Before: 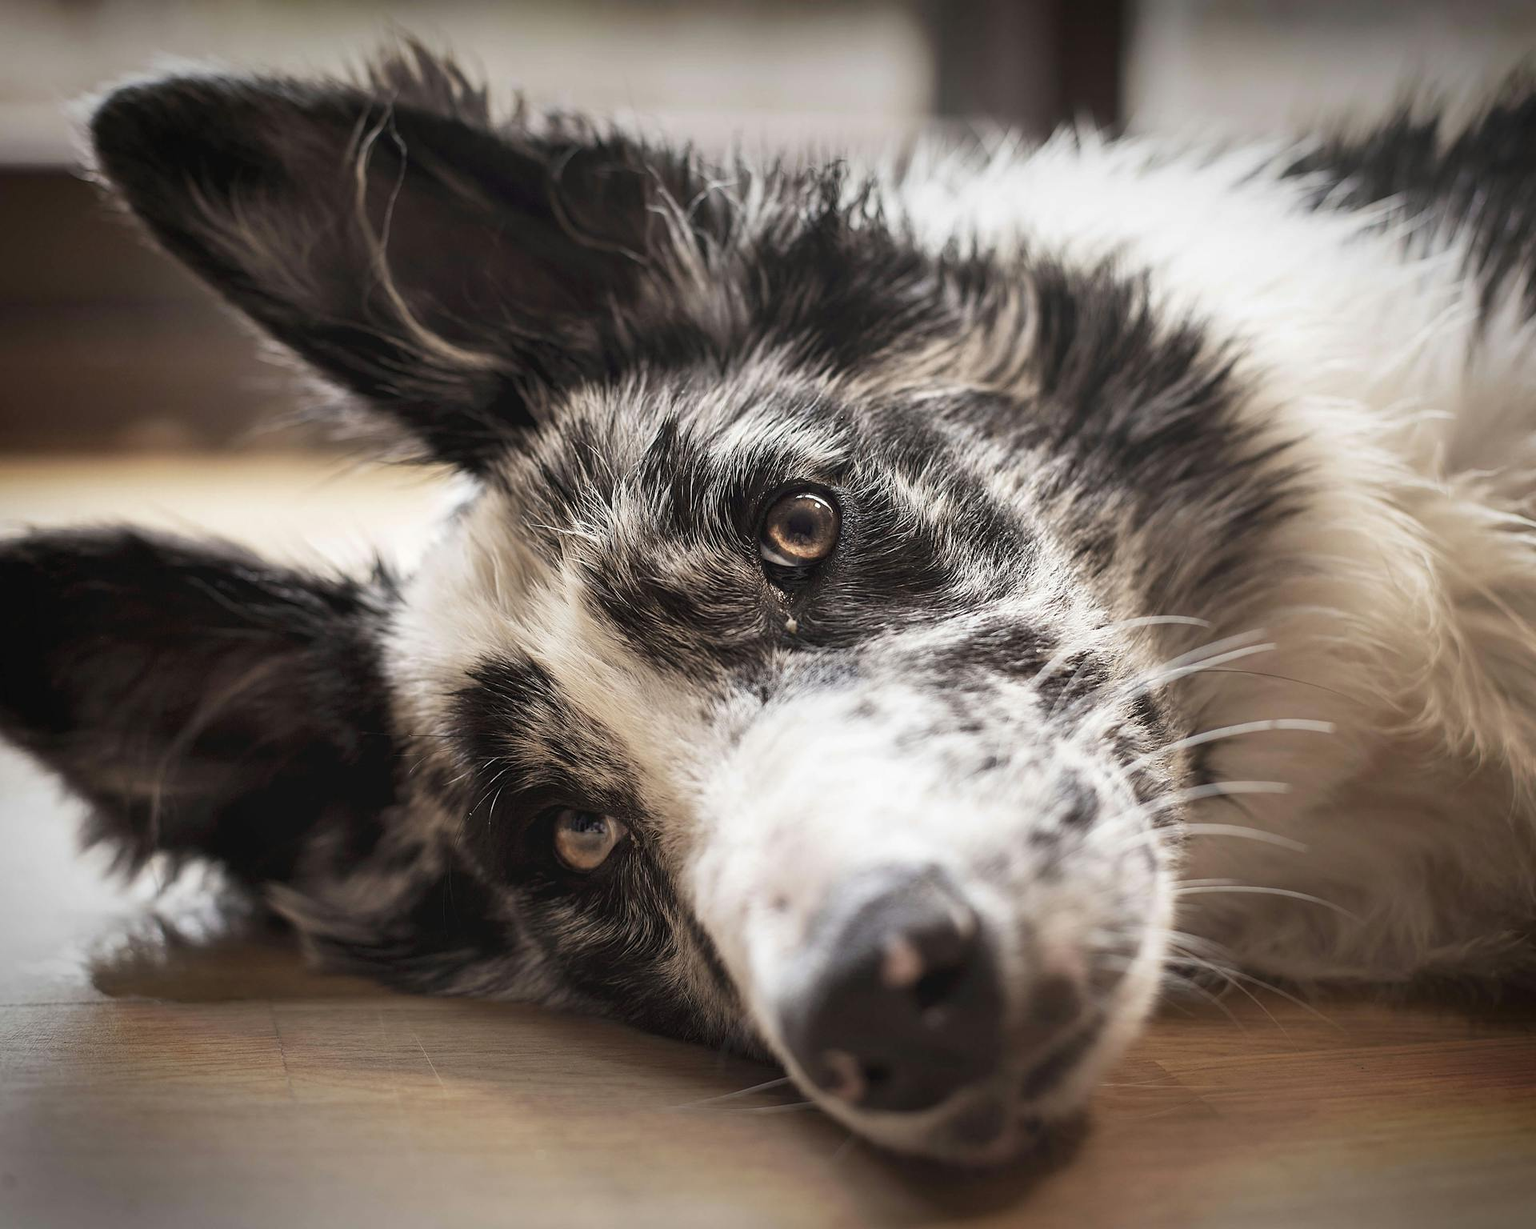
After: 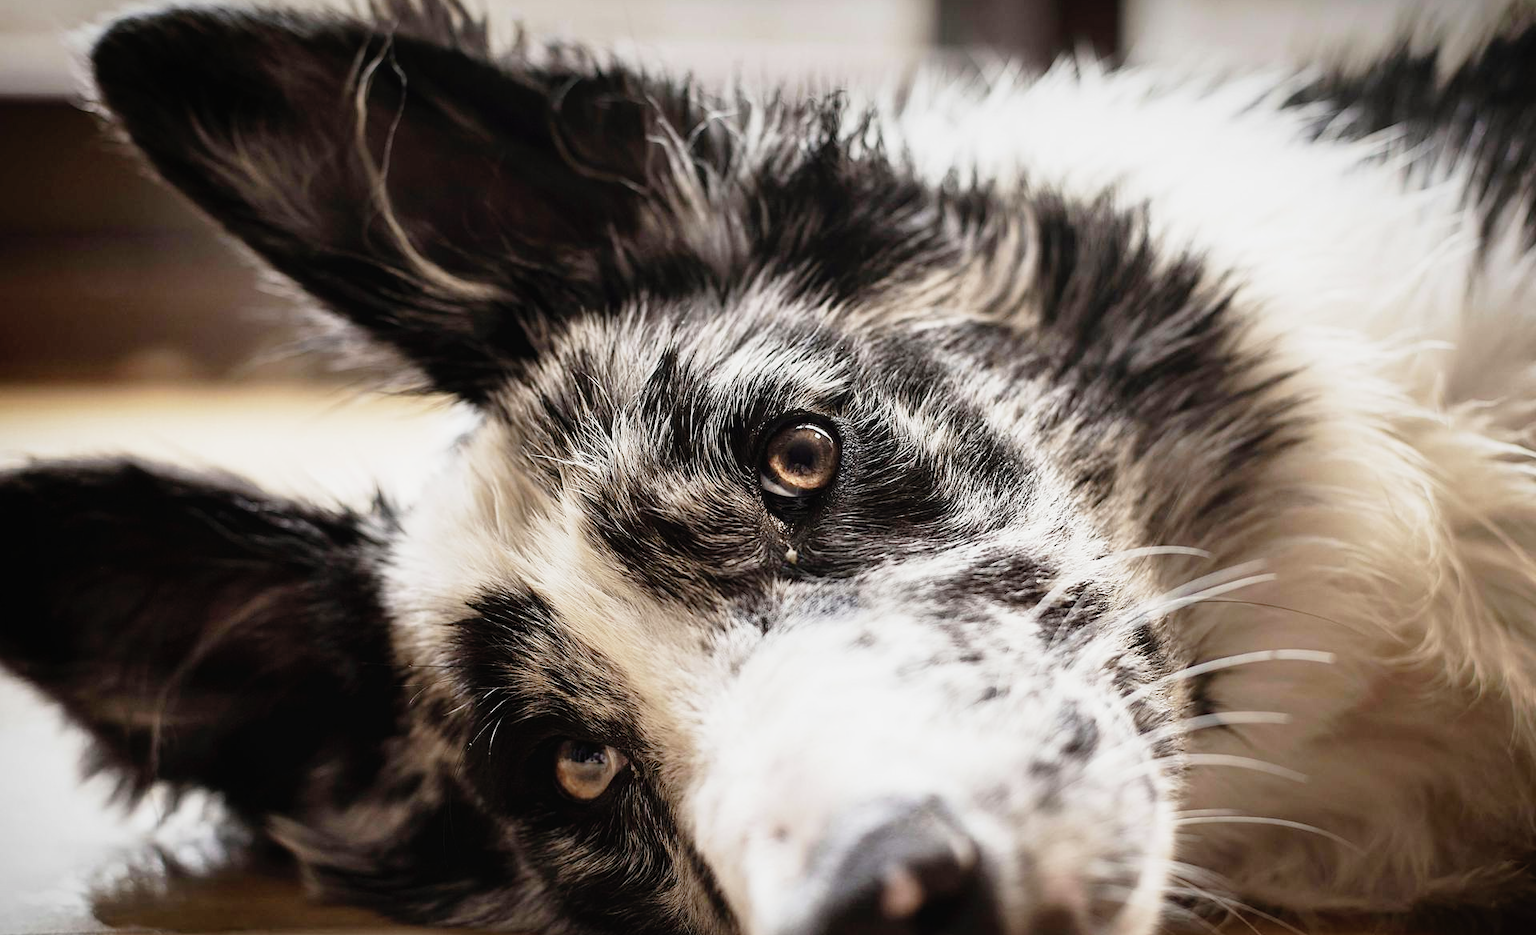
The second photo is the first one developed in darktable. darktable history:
base curve: curves: ch0 [(0, 0) (0.012, 0.01) (0.073, 0.168) (0.31, 0.711) (0.645, 0.957) (1, 1)], preserve colors none
crop: top 5.673%, bottom 18.158%
exposure: exposure -0.907 EV, compensate highlight preservation false
